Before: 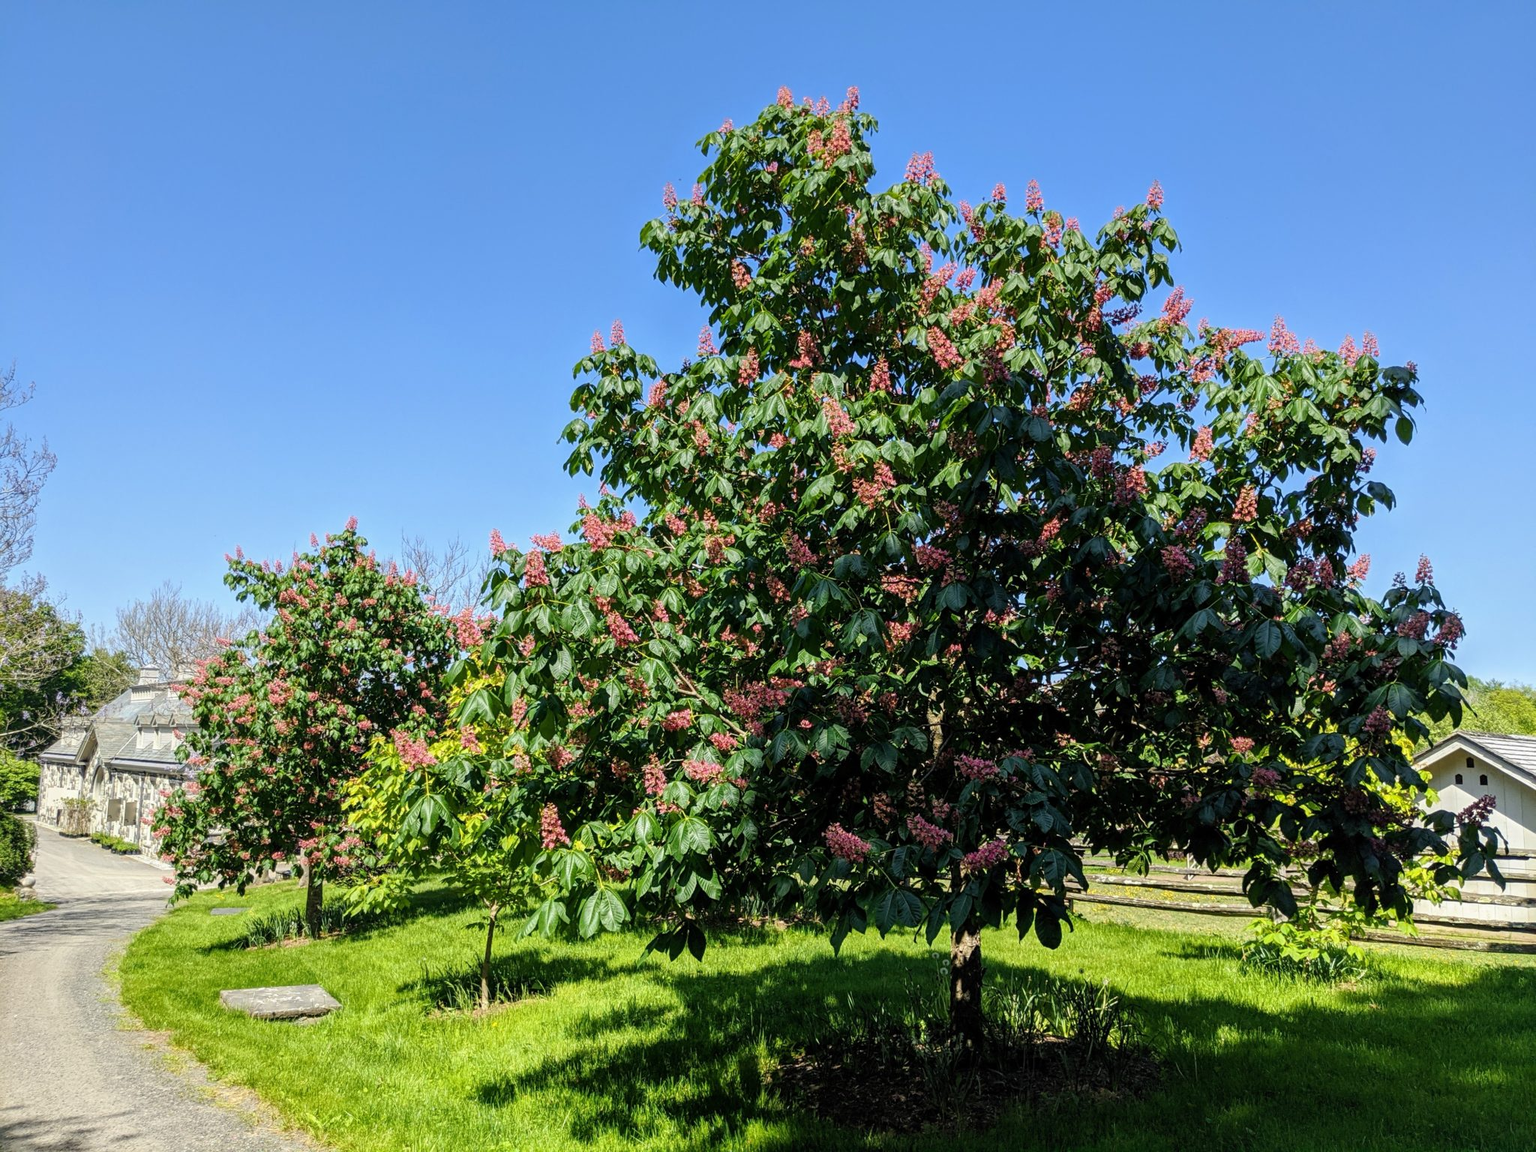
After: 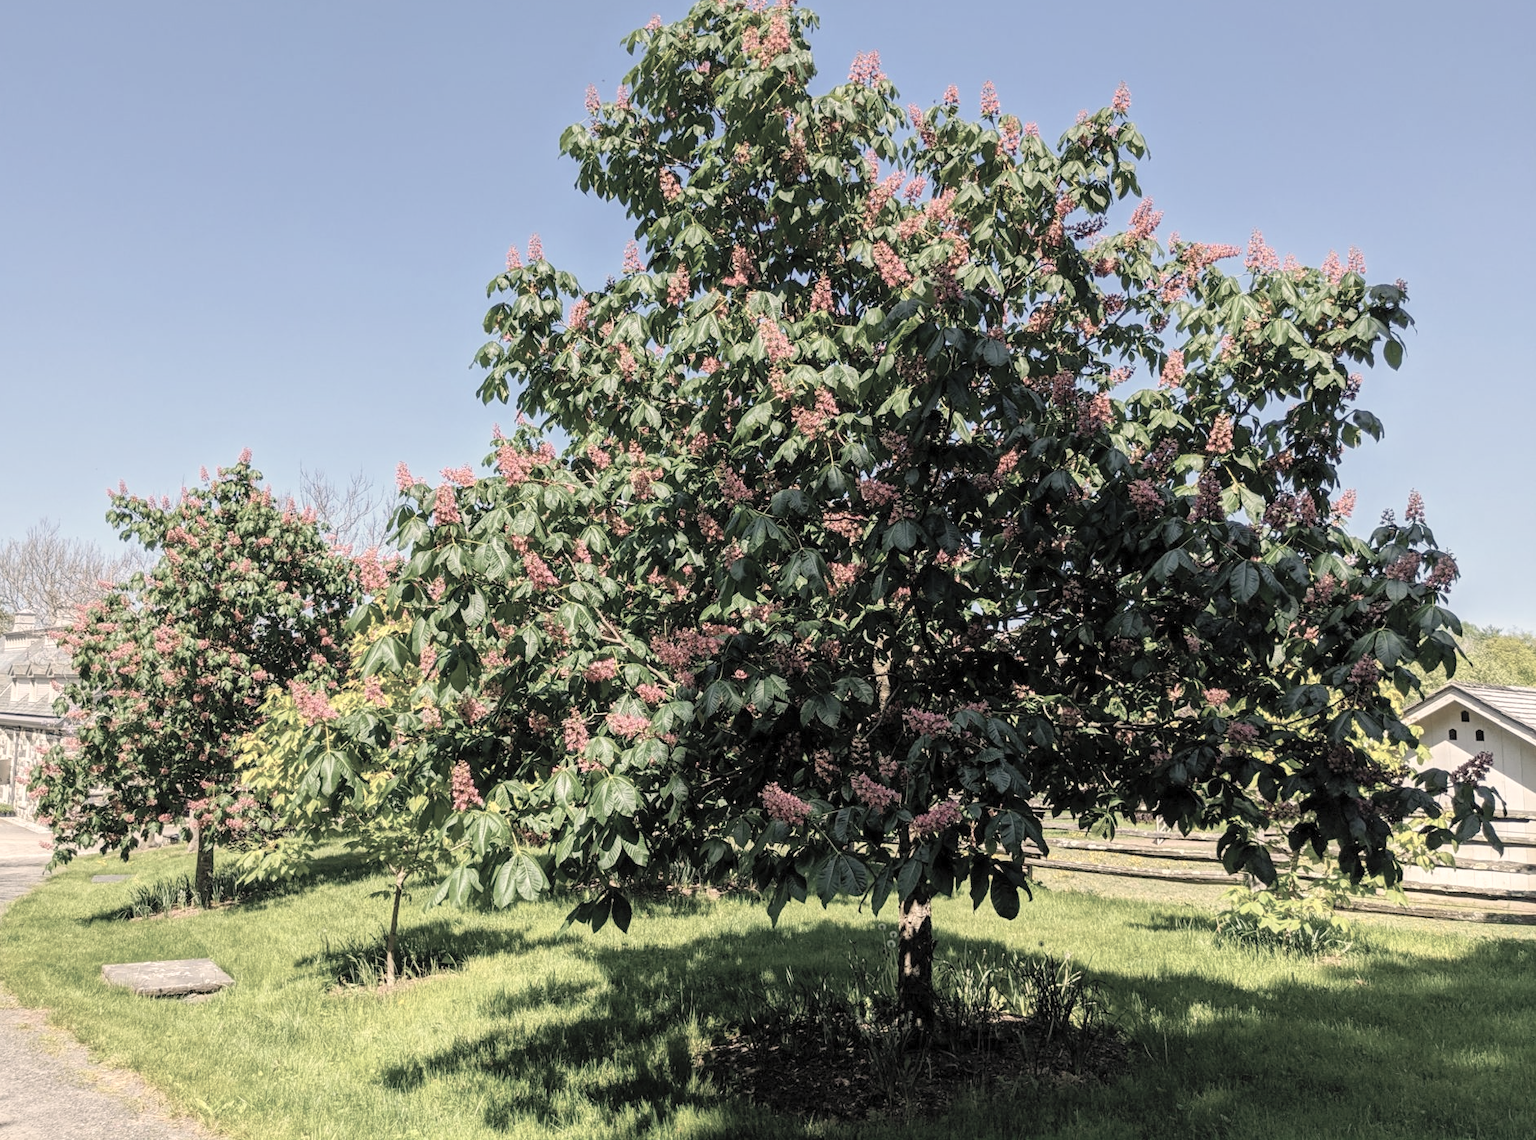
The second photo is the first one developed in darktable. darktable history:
white balance: red 1.127, blue 0.943
crop and rotate: left 8.262%, top 9.226%
contrast brightness saturation: brightness 0.18, saturation -0.5
